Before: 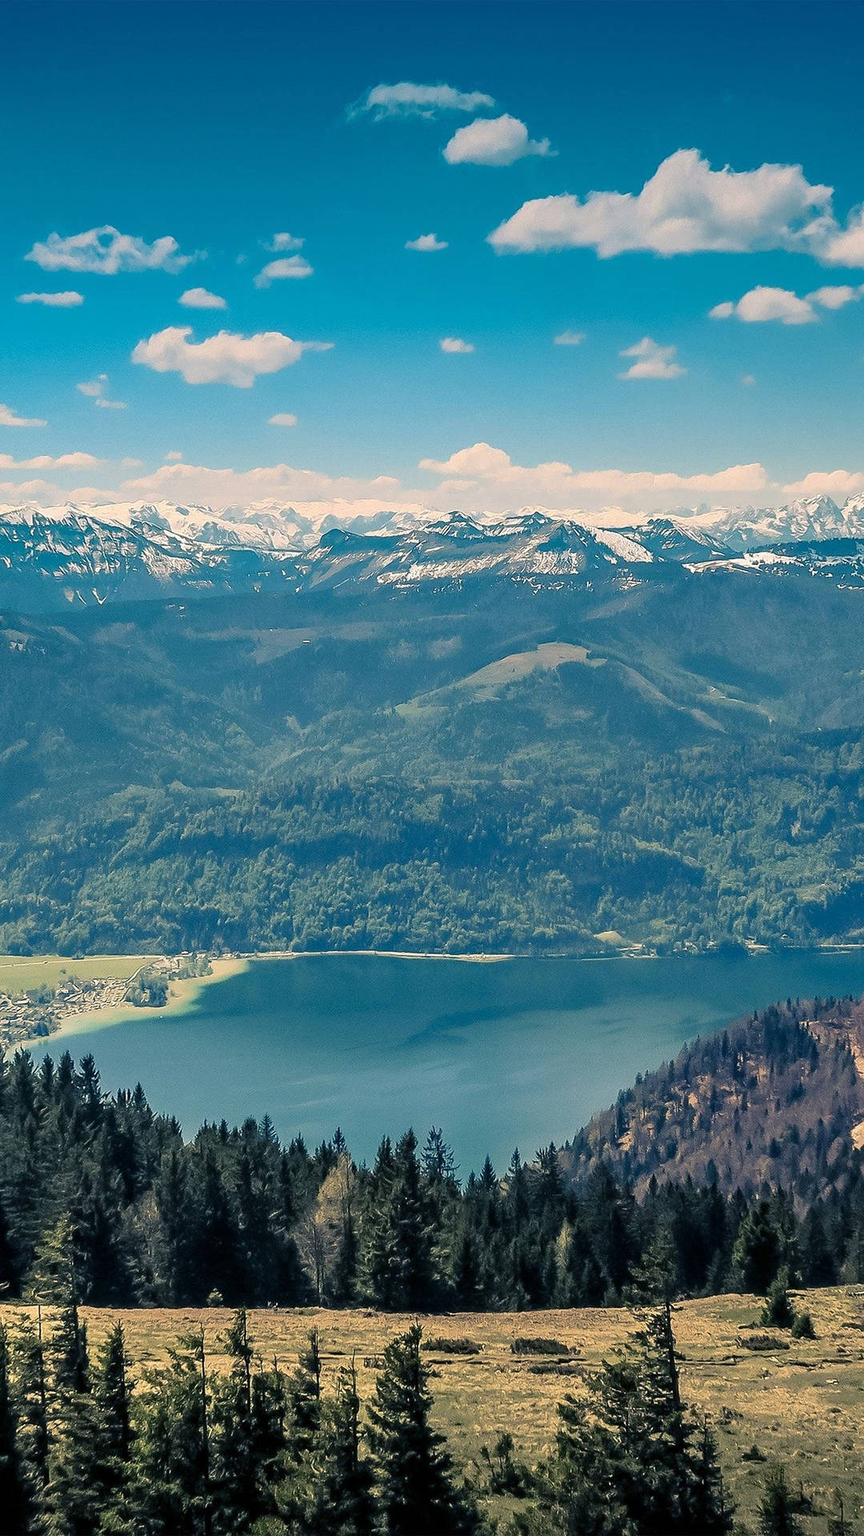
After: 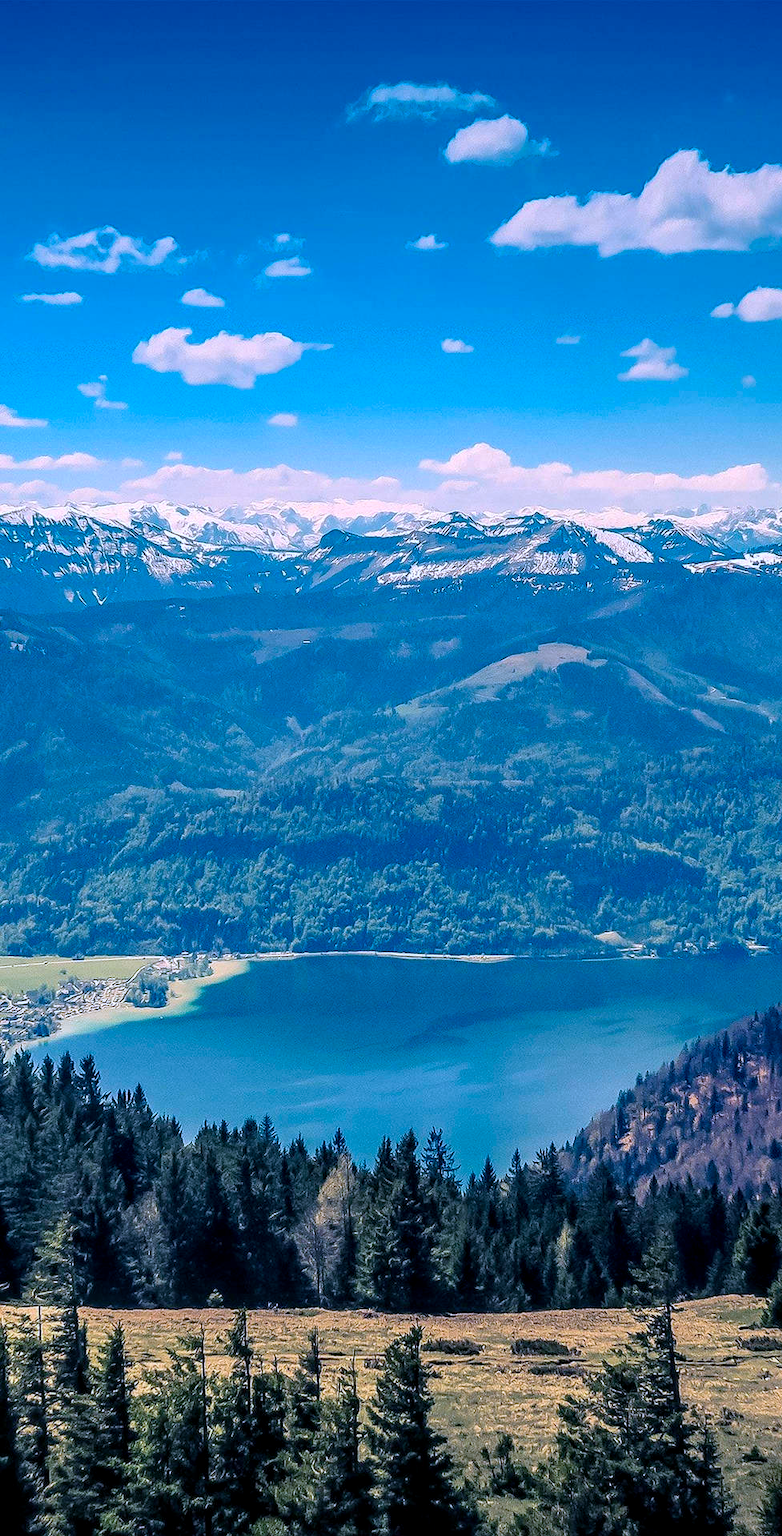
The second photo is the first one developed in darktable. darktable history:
crop: right 9.509%, bottom 0.031%
color calibration: illuminant as shot in camera, x 0.379, y 0.396, temperature 4138.76 K
local contrast: on, module defaults
color balance rgb: perceptual saturation grading › global saturation 30%, global vibrance 20%
